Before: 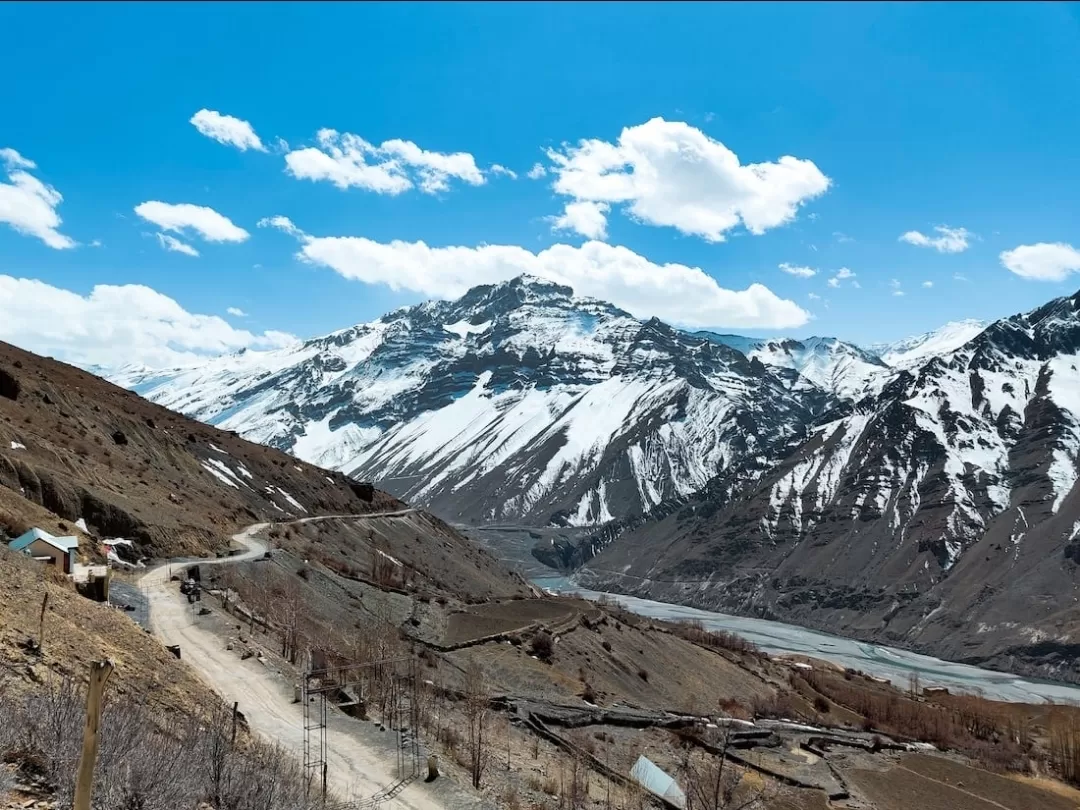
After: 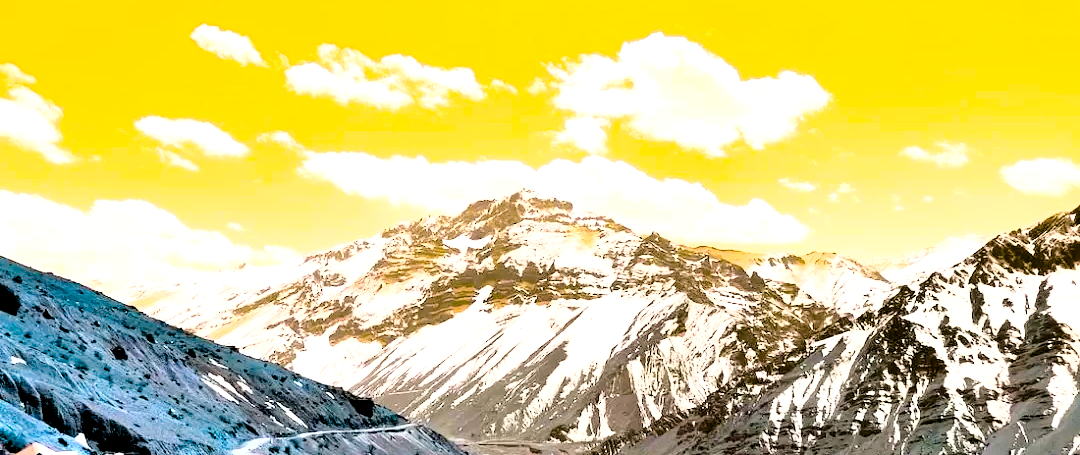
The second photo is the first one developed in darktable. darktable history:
exposure: black level correction 0.011, exposure 1.088 EV, compensate exposure bias true, compensate highlight preservation false
color balance rgb: perceptual saturation grading › global saturation 0.037%, hue shift 179.99°, global vibrance 49.426%, contrast 0.579%
base curve: curves: ch0 [(0, 0) (0.028, 0.03) (0.121, 0.232) (0.46, 0.748) (0.859, 0.968) (1, 1)]
crop and rotate: top 10.564%, bottom 33.177%
